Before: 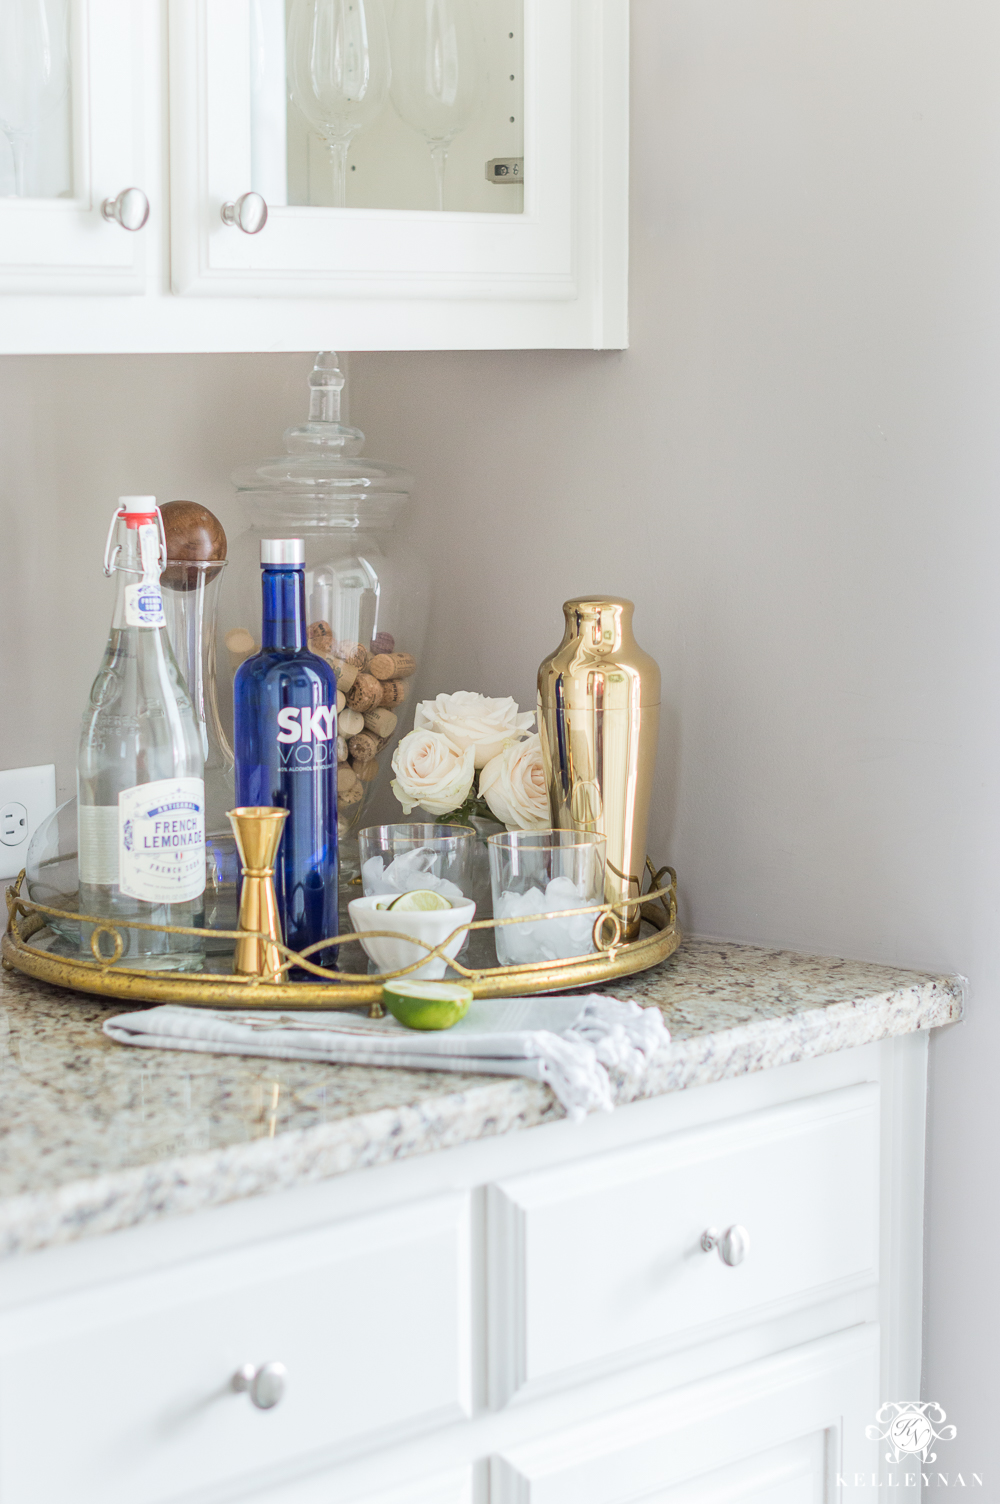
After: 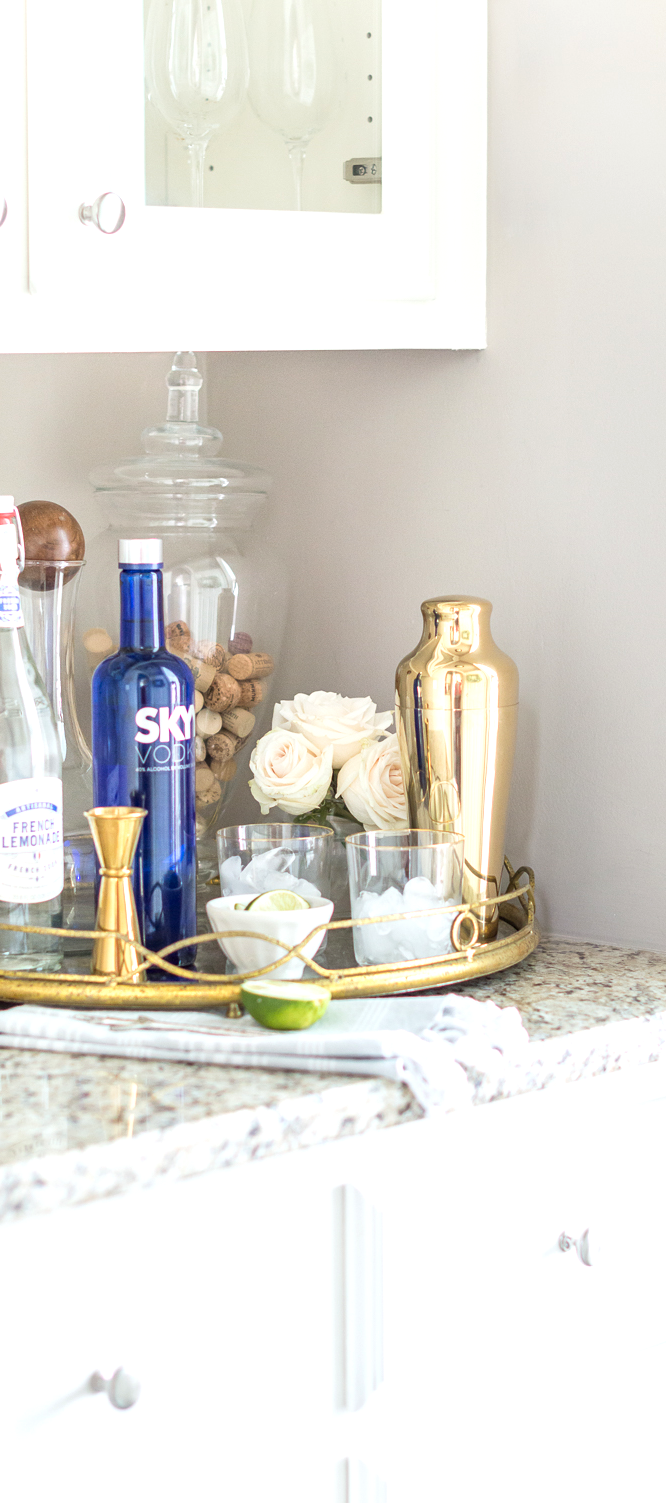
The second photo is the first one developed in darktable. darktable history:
crop and rotate: left 14.292%, right 19.041%
exposure: black level correction 0.001, exposure 0.5 EV, compensate exposure bias true, compensate highlight preservation false
